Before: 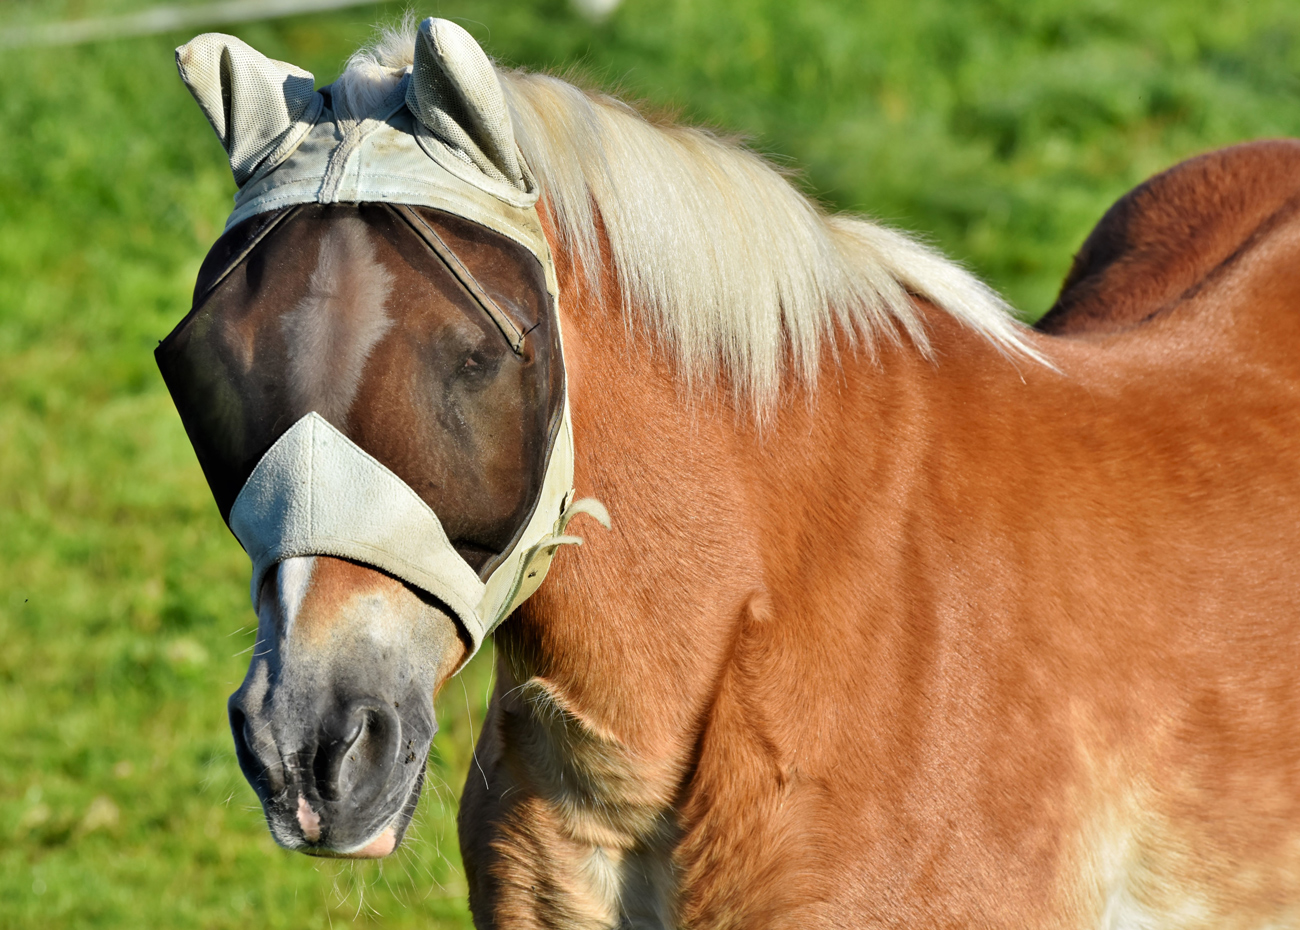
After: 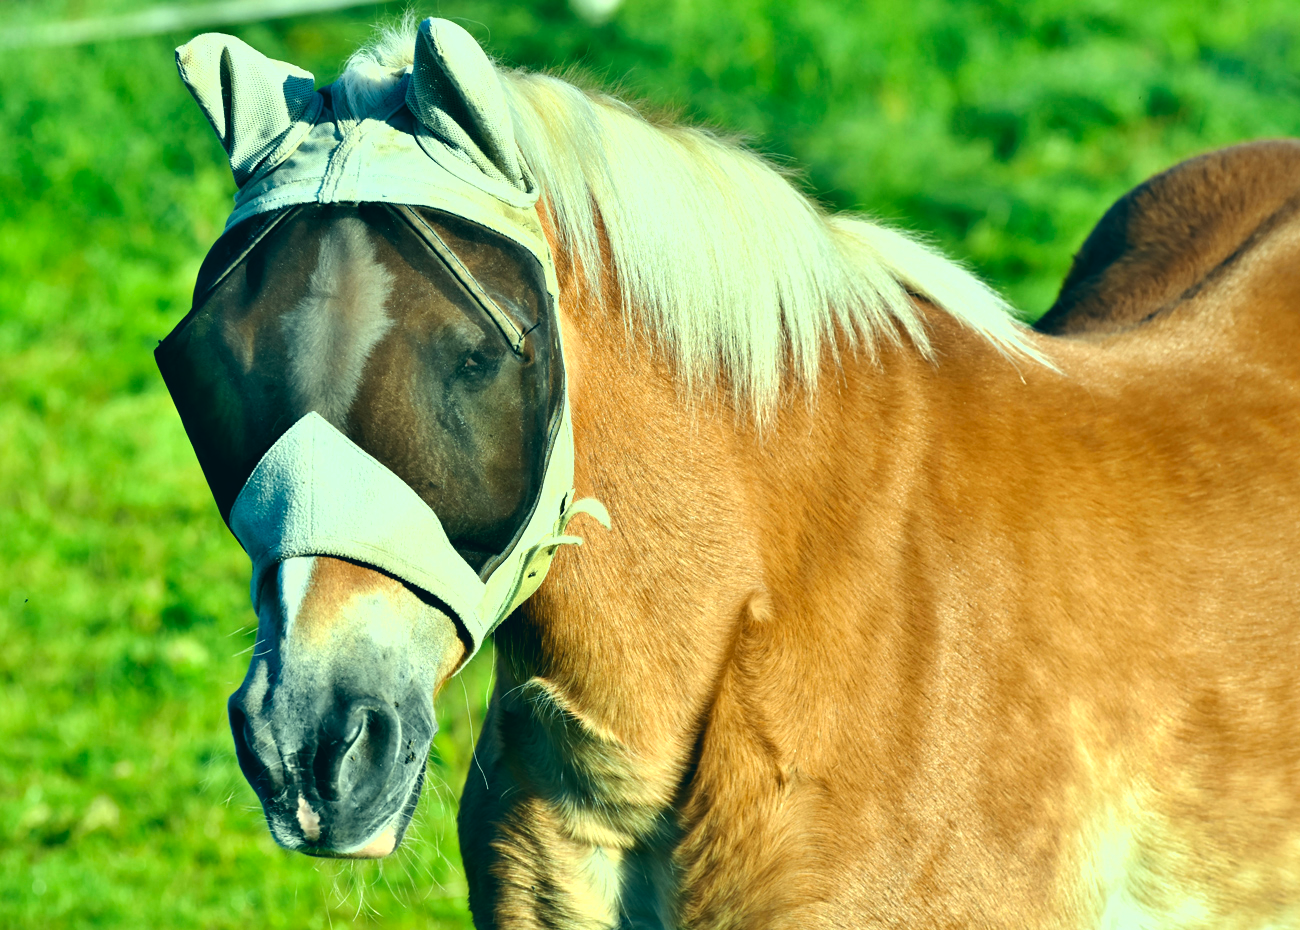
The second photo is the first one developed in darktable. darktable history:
shadows and highlights: shadows 29.61, highlights -30.47, low approximation 0.01, soften with gaussian
tone equalizer: -8 EV 0.001 EV, -7 EV -0.002 EV, -6 EV 0.002 EV, -5 EV -0.03 EV, -4 EV -0.116 EV, -3 EV -0.169 EV, -2 EV 0.24 EV, -1 EV 0.702 EV, +0 EV 0.493 EV
contrast brightness saturation: contrast 0.04, saturation 0.07
color correction: highlights a* -20.08, highlights b* 9.8, shadows a* -20.4, shadows b* -10.76
